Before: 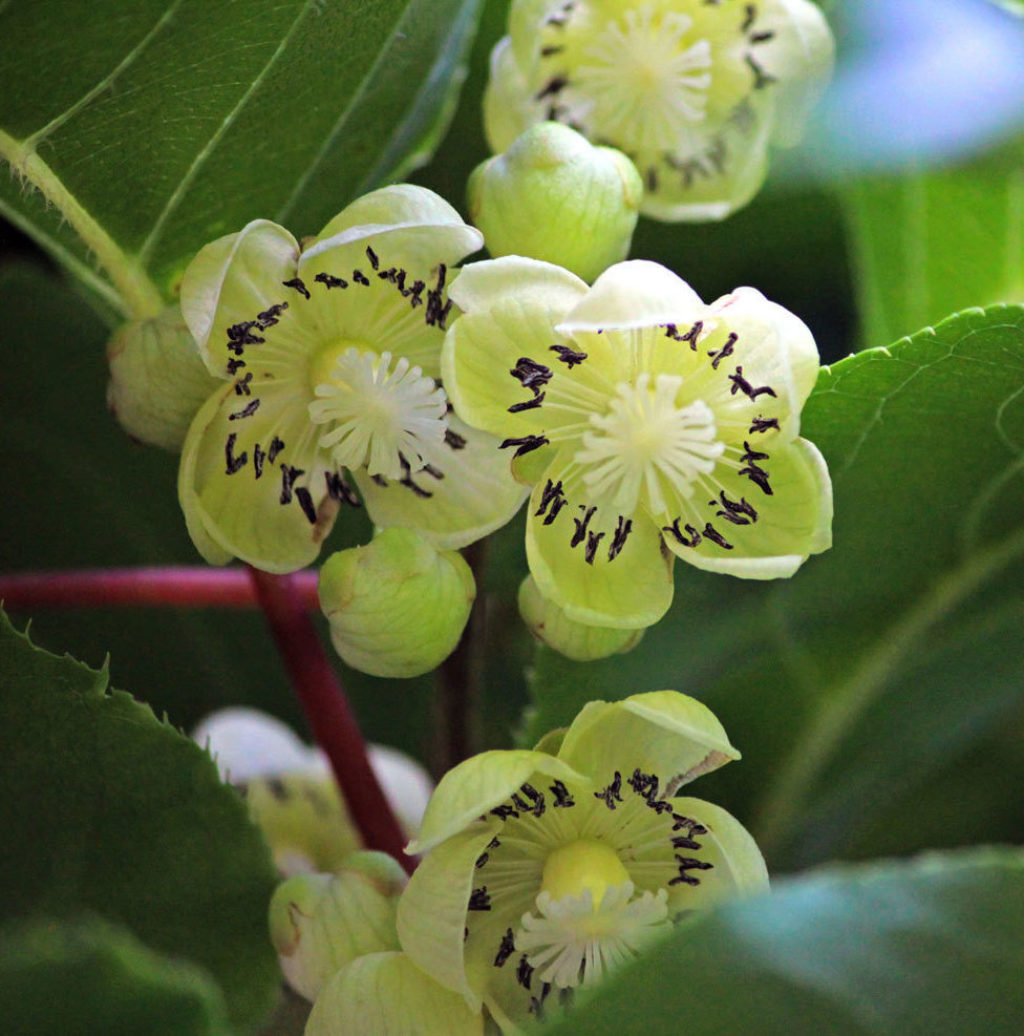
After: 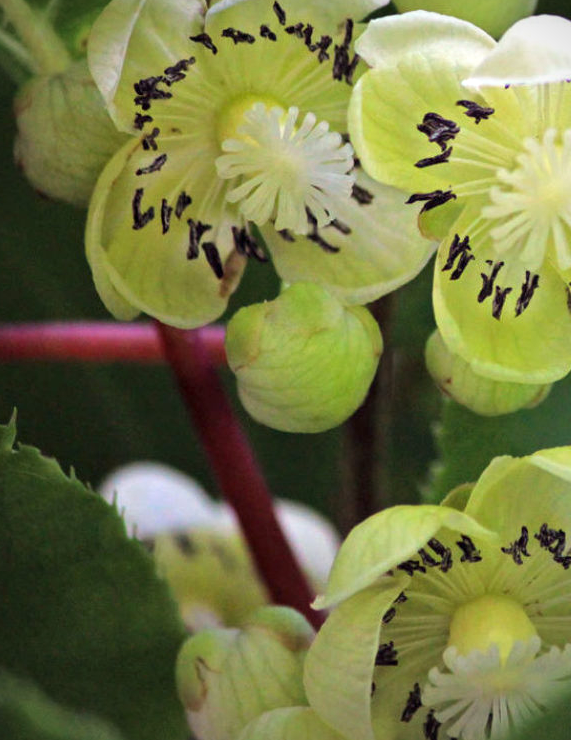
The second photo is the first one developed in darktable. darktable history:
local contrast: mode bilateral grid, contrast 20, coarseness 49, detail 119%, midtone range 0.2
vignetting: fall-off radius 45.47%, brightness -0.426, saturation -0.205
crop: left 9.116%, top 23.716%, right 35.122%, bottom 4.81%
exposure: exposure 0.291 EV, compensate highlight preservation false
